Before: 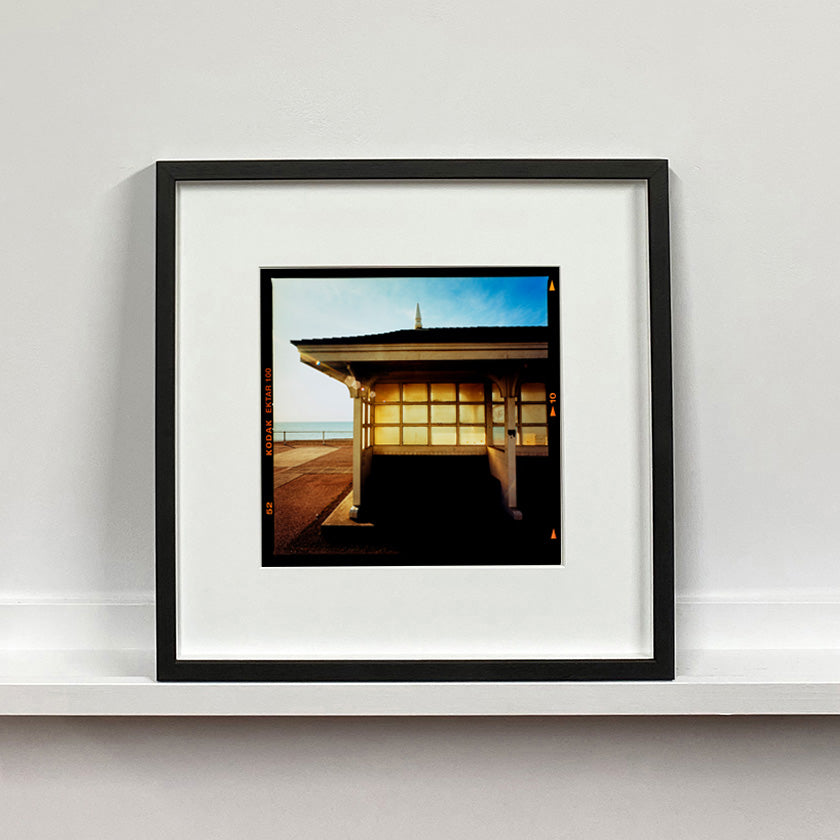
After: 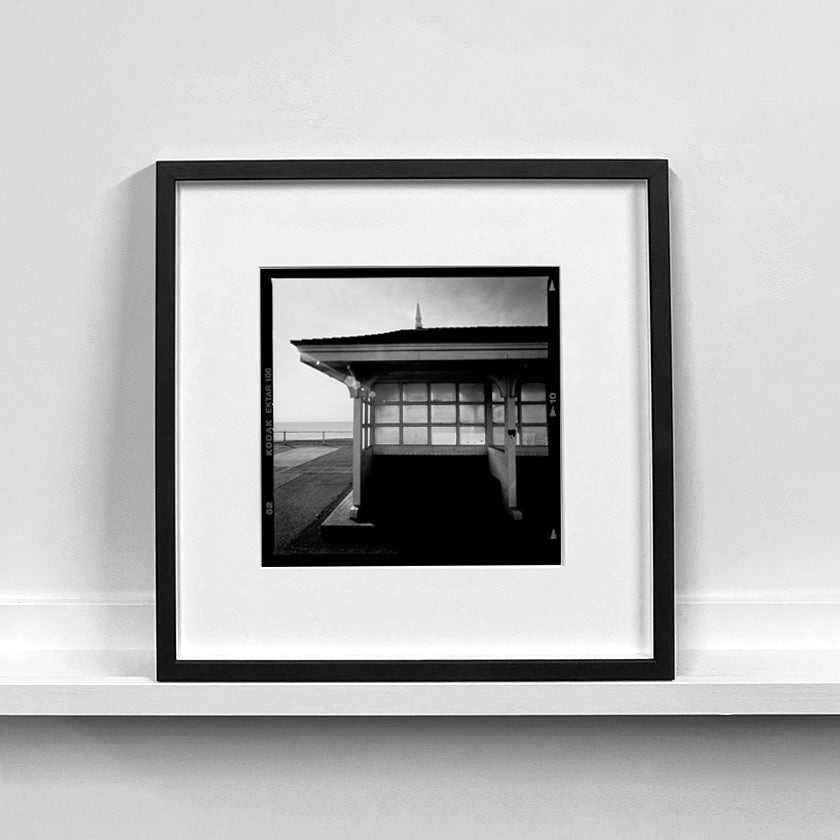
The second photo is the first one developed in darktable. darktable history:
monochrome: a 0, b 0, size 0.5, highlights 0.57
color correction: highlights a* 4.02, highlights b* 4.98, shadows a* -7.55, shadows b* 4.98
white balance: red 1.188, blue 1.11
